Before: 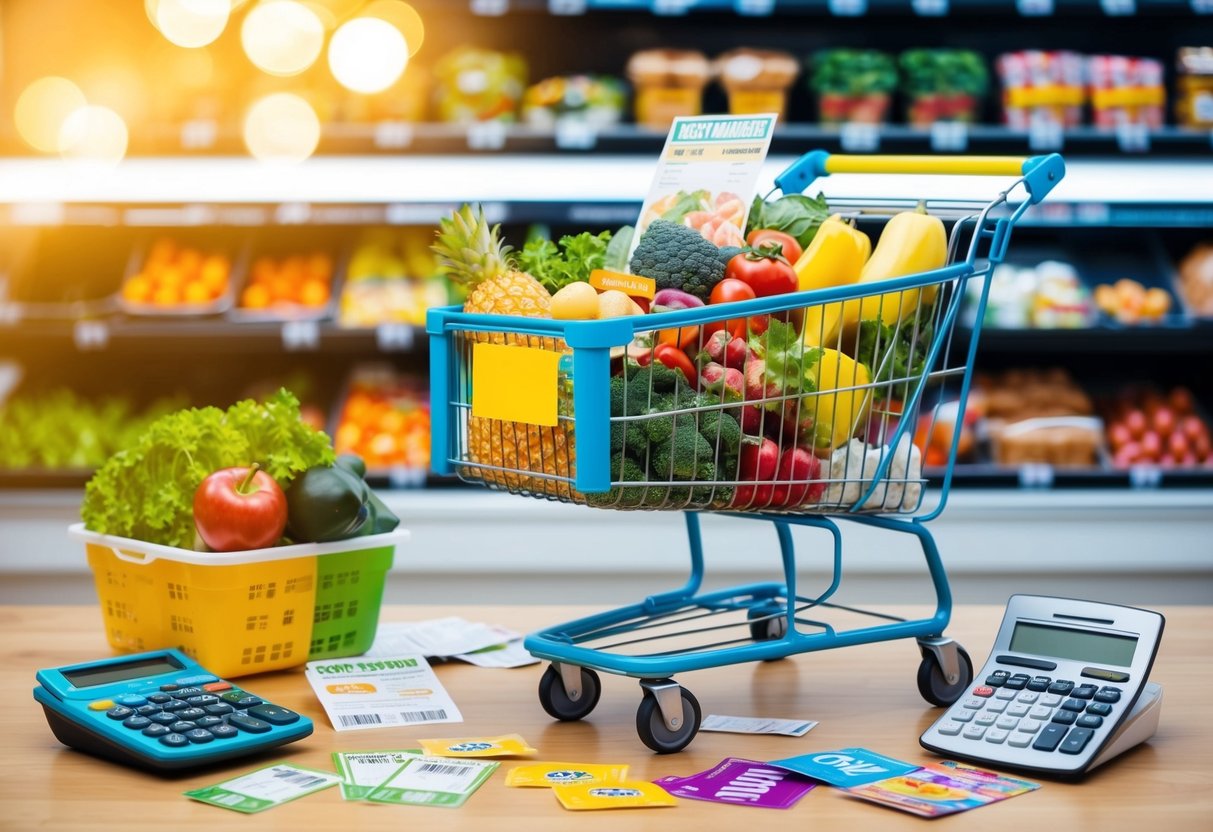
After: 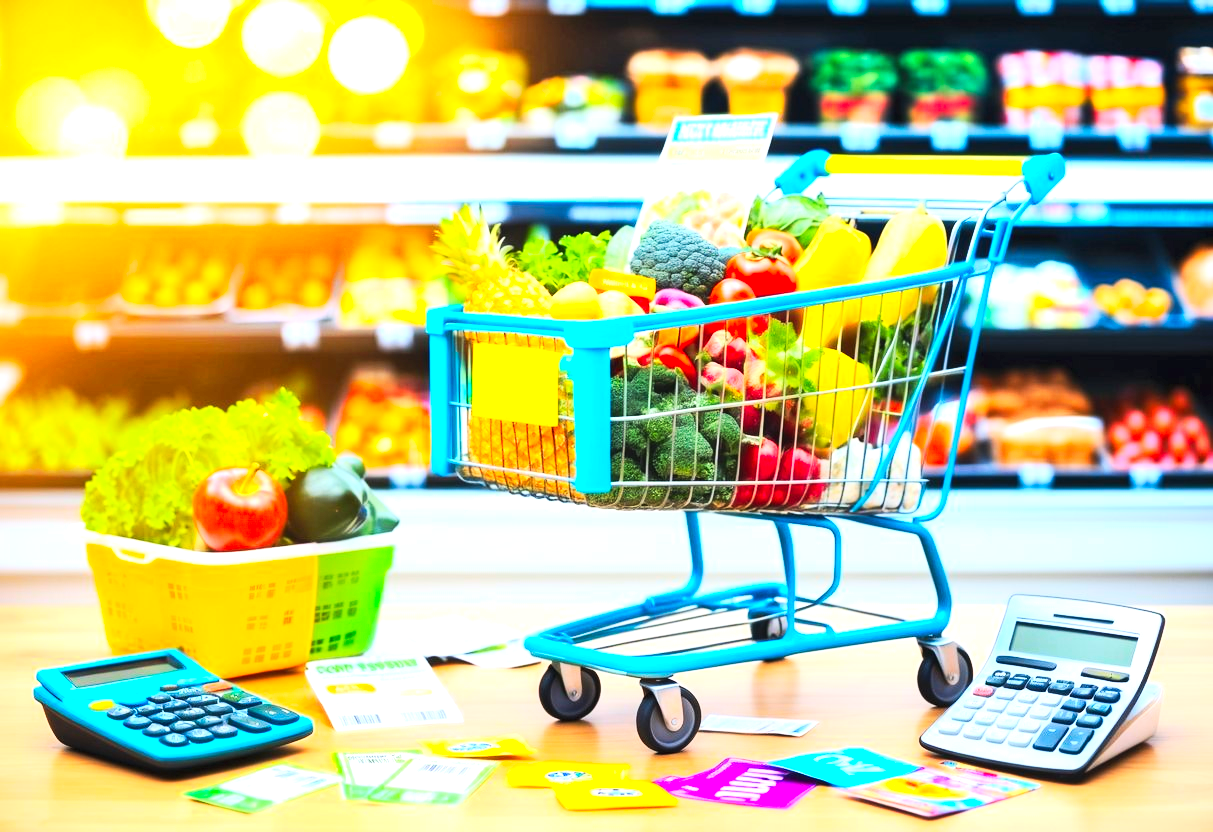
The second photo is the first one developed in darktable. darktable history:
contrast brightness saturation: contrast 0.239, brightness 0.258, saturation 0.373
exposure: black level correction 0, exposure 1.105 EV, compensate exposure bias true, compensate highlight preservation false
tone curve: curves: ch0 [(0, 0) (0.003, 0.002) (0.011, 0.009) (0.025, 0.022) (0.044, 0.041) (0.069, 0.059) (0.1, 0.082) (0.136, 0.106) (0.177, 0.138) (0.224, 0.179) (0.277, 0.226) (0.335, 0.28) (0.399, 0.342) (0.468, 0.413) (0.543, 0.493) (0.623, 0.591) (0.709, 0.699) (0.801, 0.804) (0.898, 0.899) (1, 1)], preserve colors none
